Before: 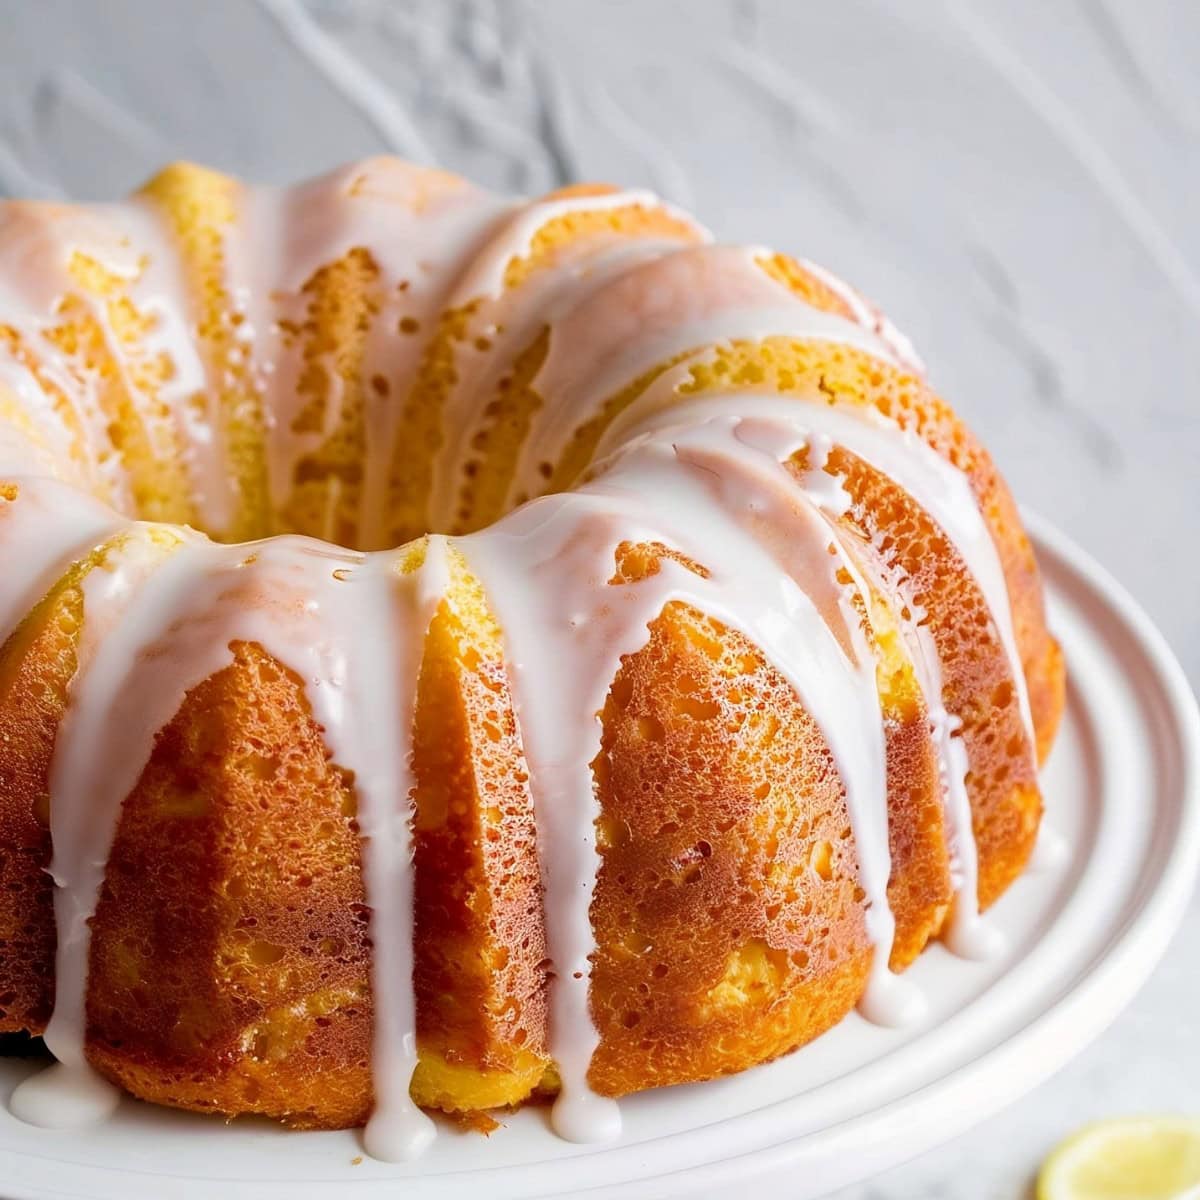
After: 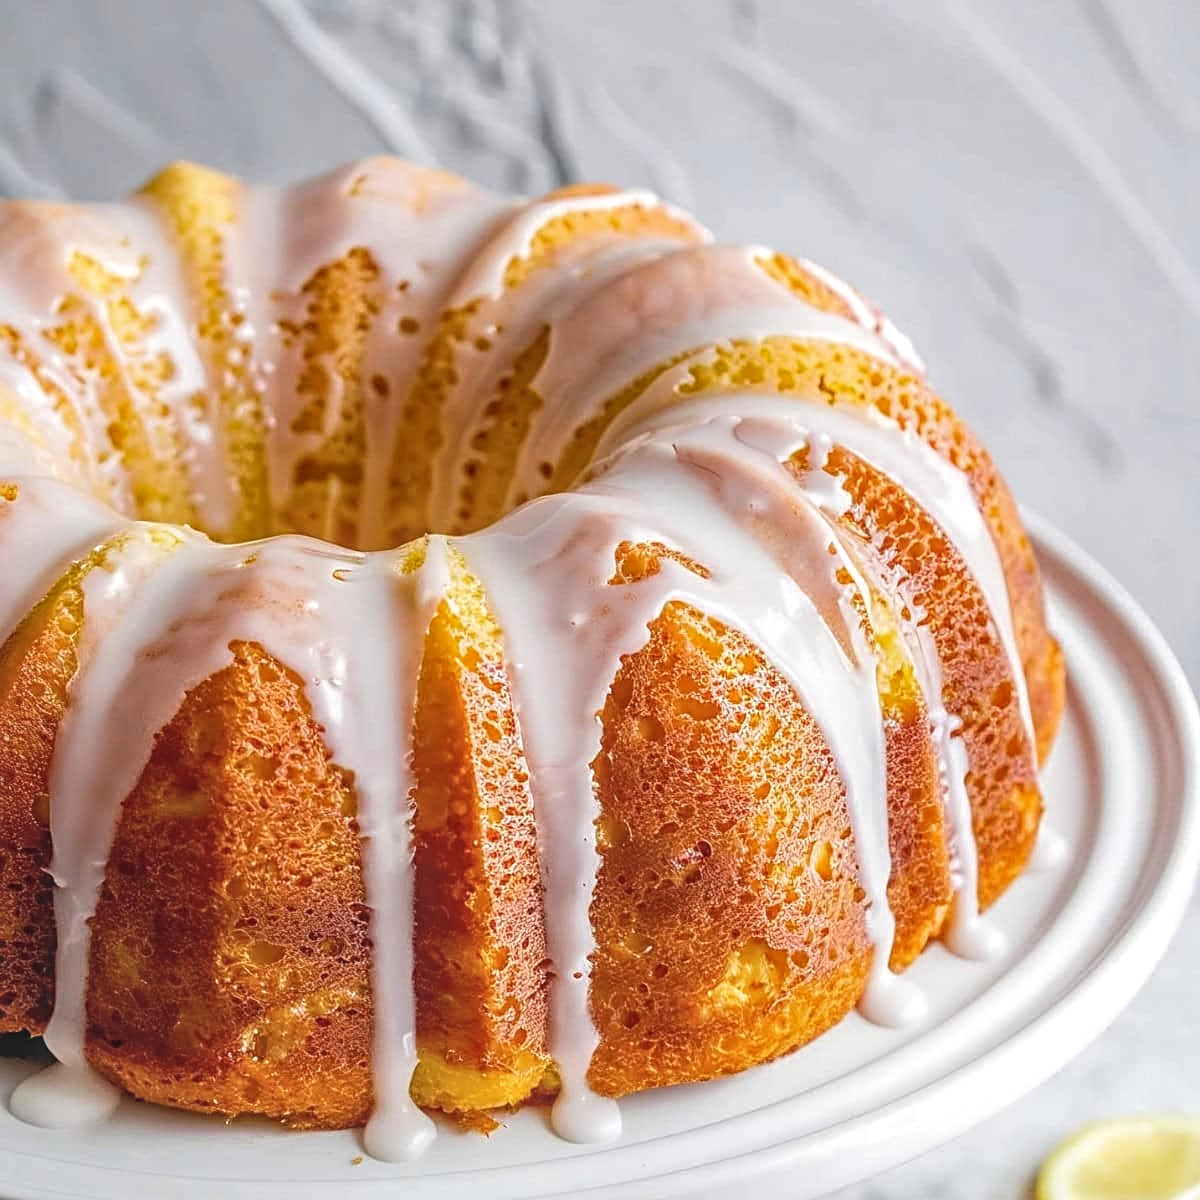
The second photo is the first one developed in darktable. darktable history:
sharpen: radius 3.101
local contrast: highlights 66%, shadows 32%, detail 166%, midtone range 0.2
